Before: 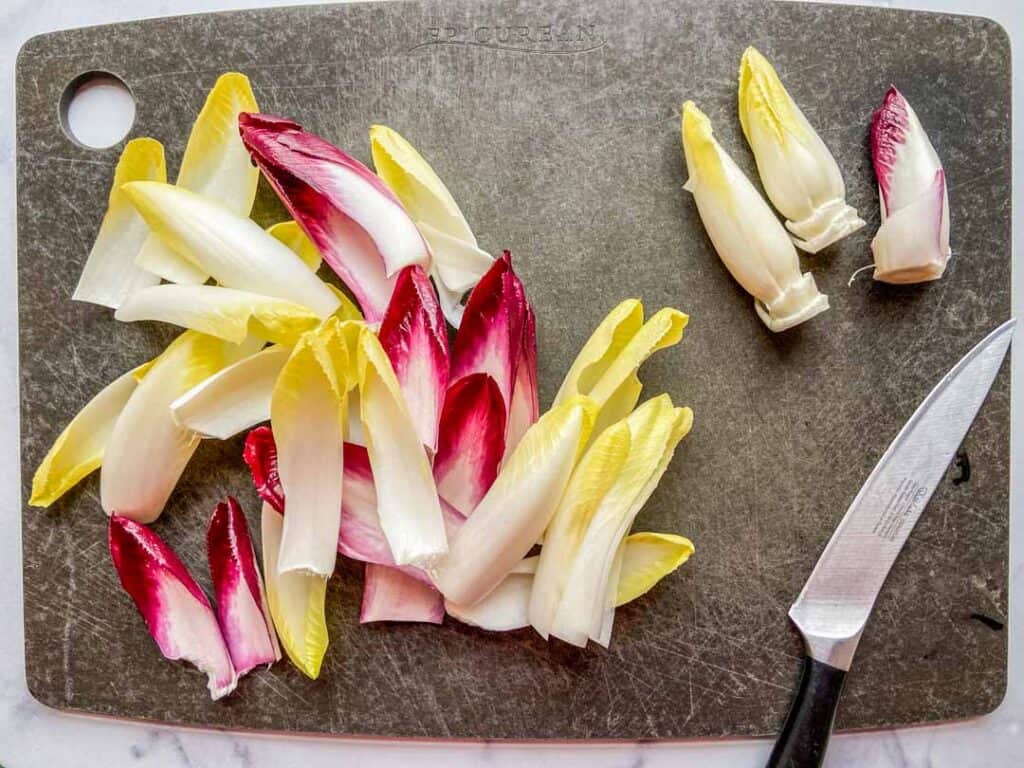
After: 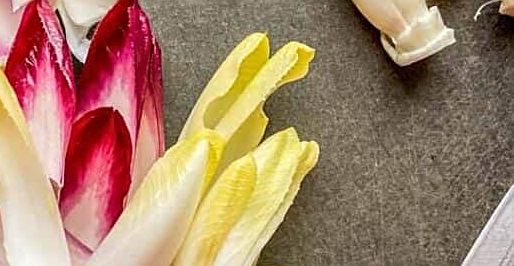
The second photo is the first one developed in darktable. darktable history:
crop: left 36.607%, top 34.735%, right 13.146%, bottom 30.611%
sharpen: on, module defaults
